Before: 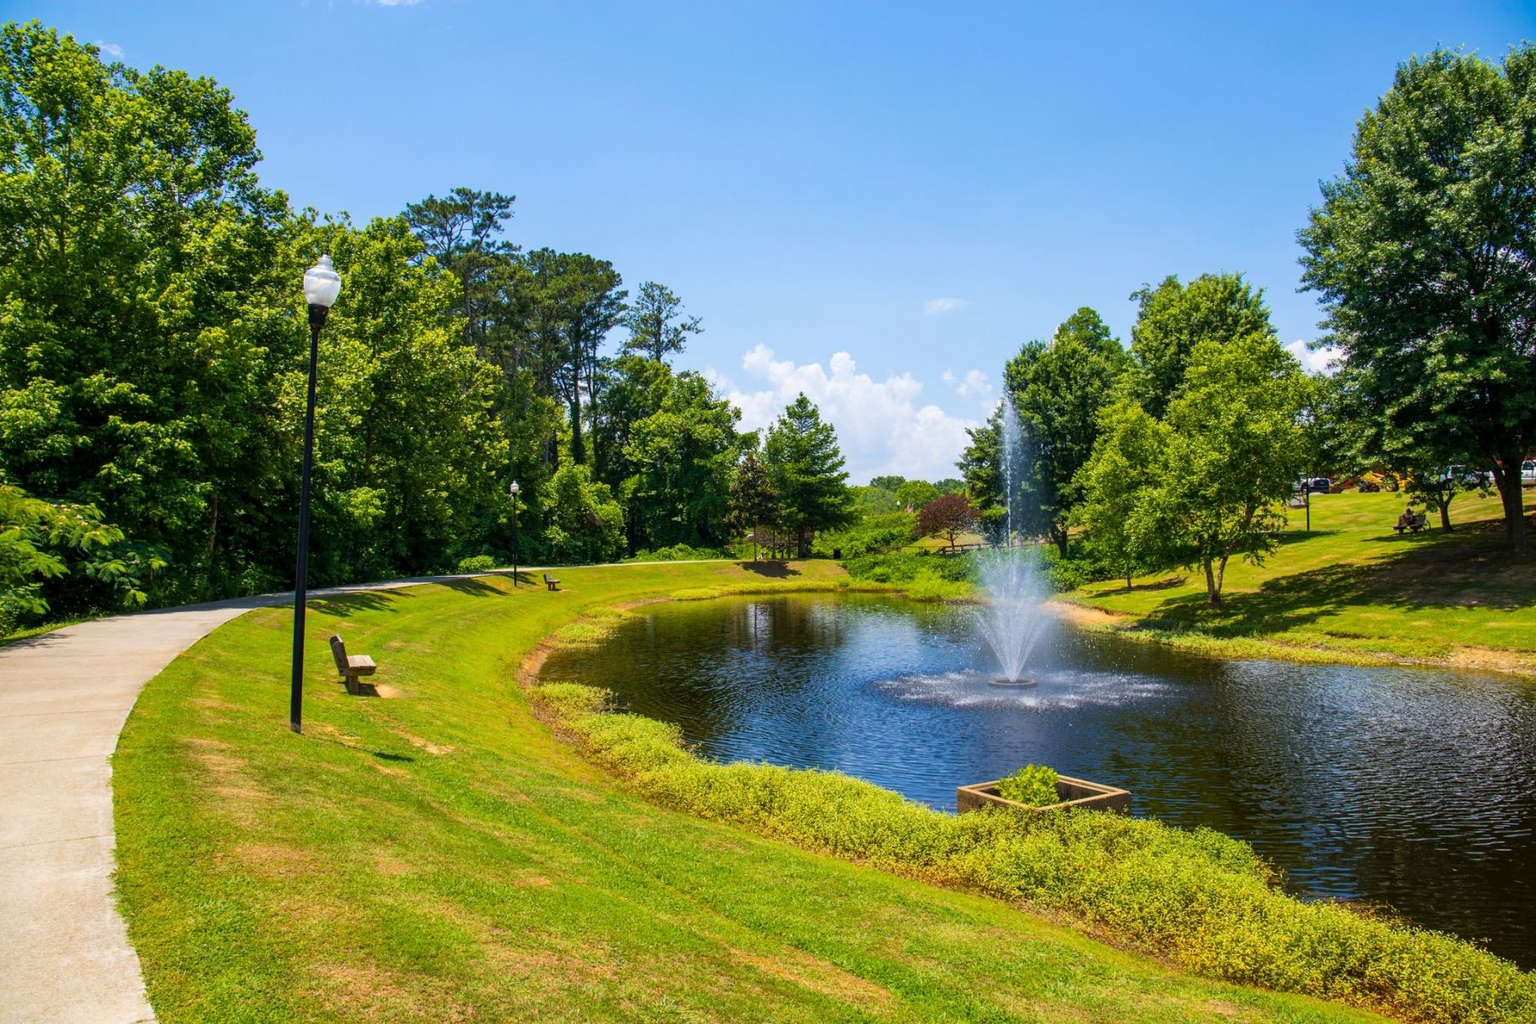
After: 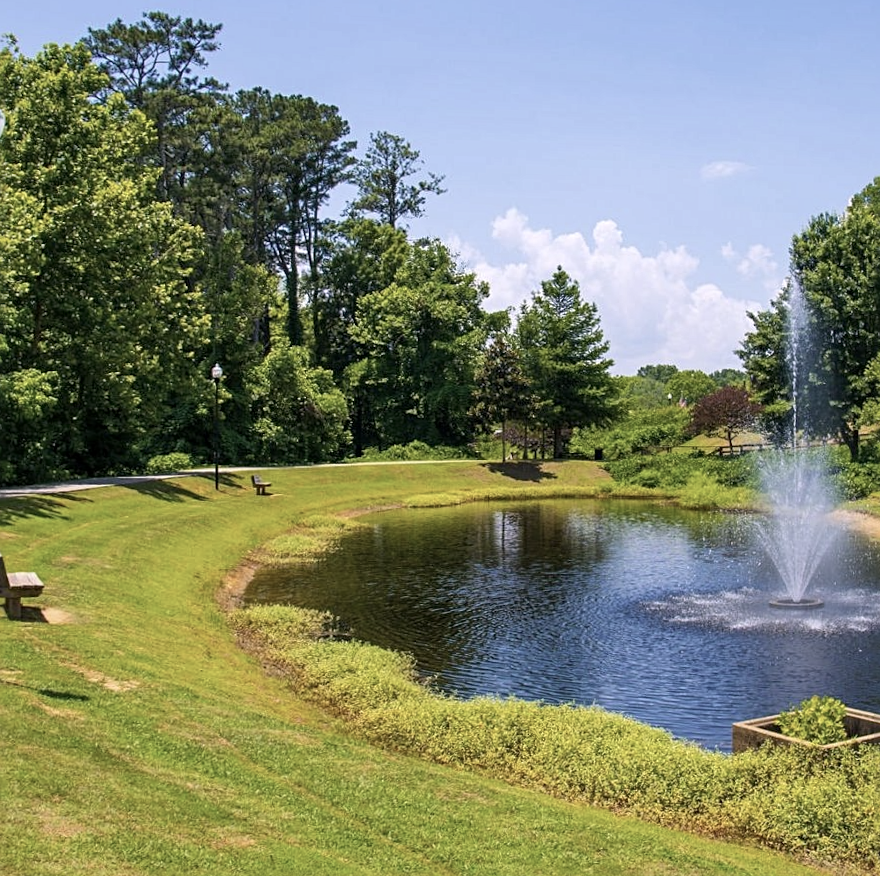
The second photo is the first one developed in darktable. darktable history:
rotate and perspective: rotation 0.679°, lens shift (horizontal) 0.136, crop left 0.009, crop right 0.991, crop top 0.078, crop bottom 0.95
color correction: highlights a* 5.59, highlights b* 5.24, saturation 0.68
crop and rotate: angle 0.02°, left 24.353%, top 13.219%, right 26.156%, bottom 8.224%
white balance: red 0.954, blue 1.079
local contrast: mode bilateral grid, contrast 15, coarseness 36, detail 105%, midtone range 0.2
sharpen: radius 2.167, amount 0.381, threshold 0
